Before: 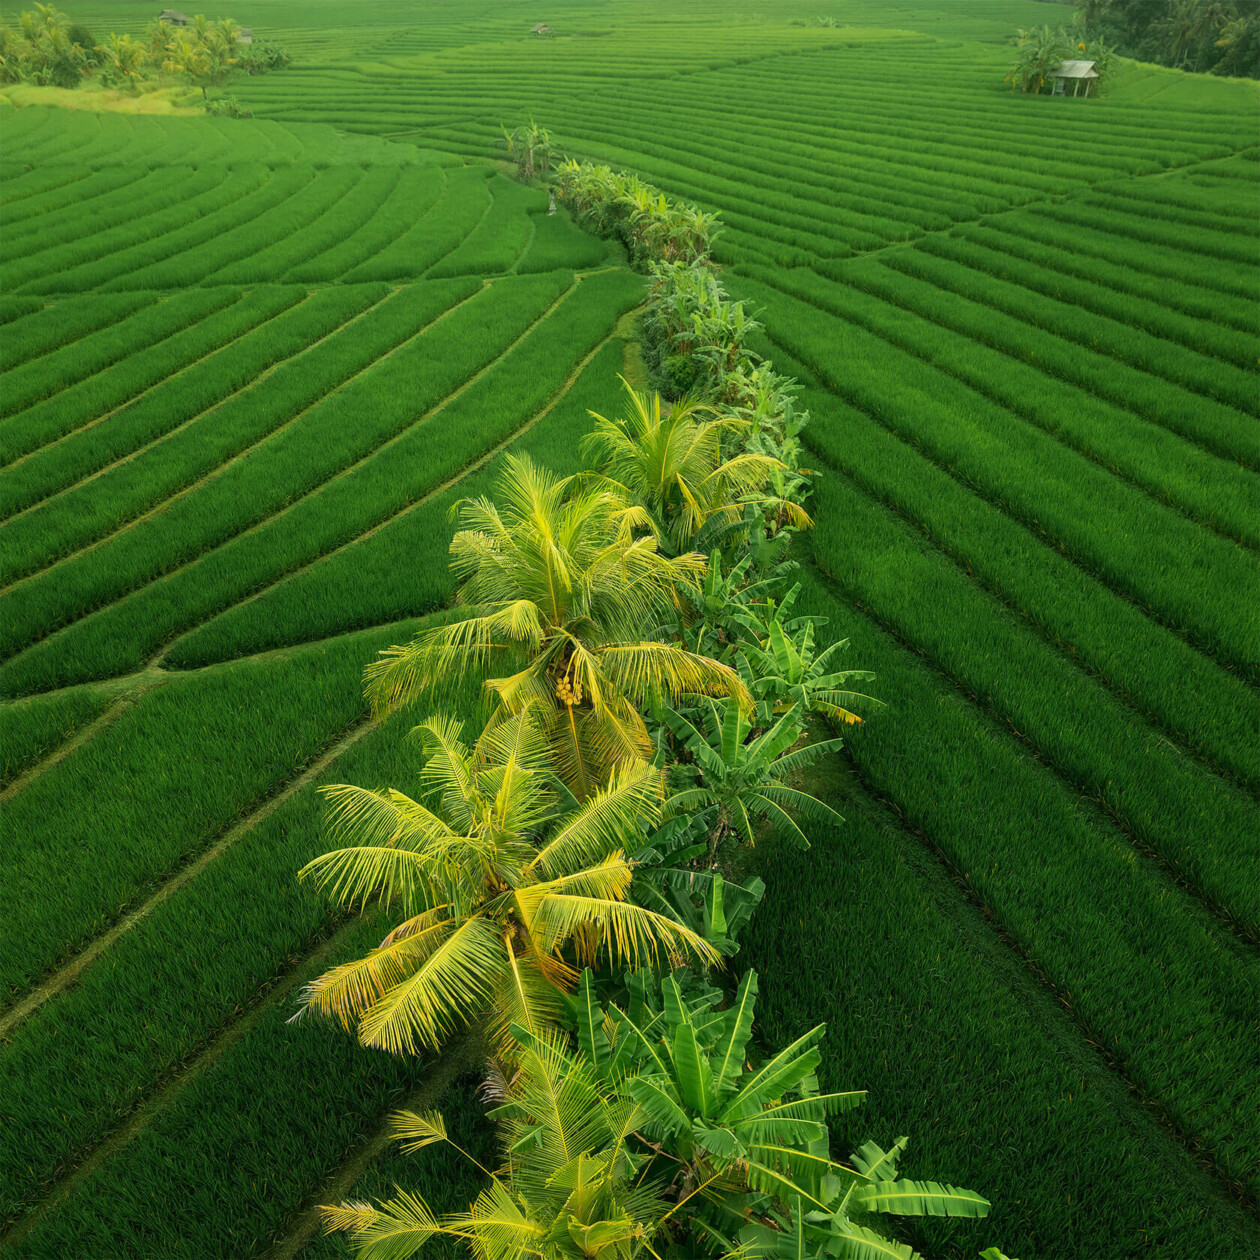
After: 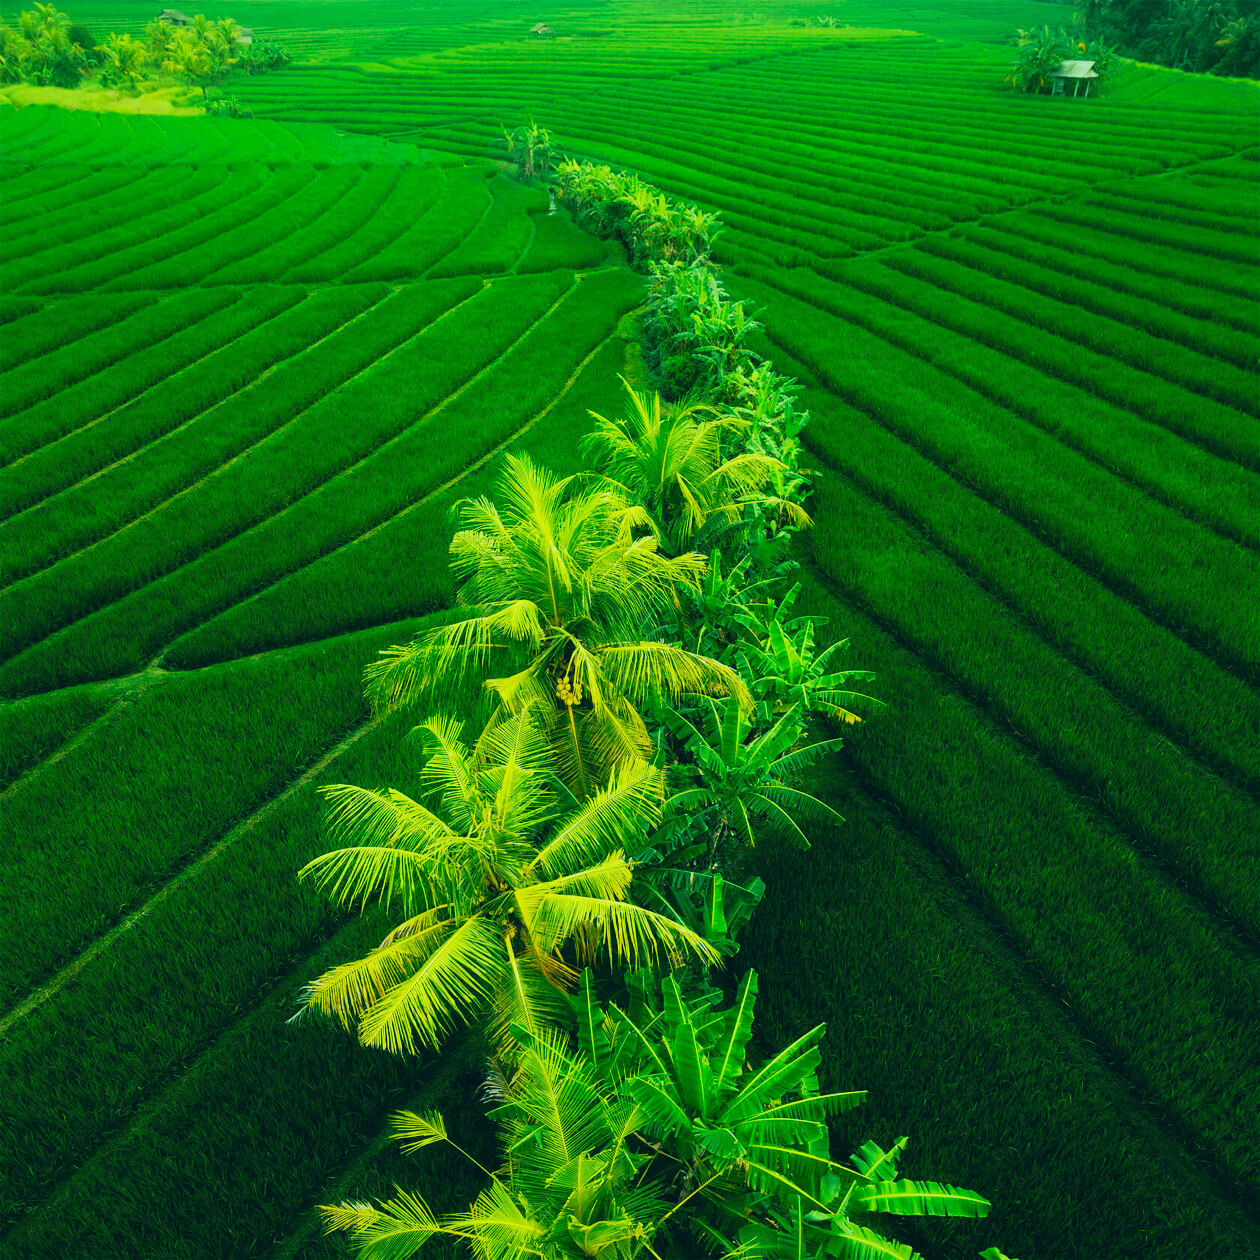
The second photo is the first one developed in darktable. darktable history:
color correction: highlights a* -19.99, highlights b* 9.79, shadows a* -20.71, shadows b* -11.32
tone curve: curves: ch0 [(0, 0.008) (0.081, 0.044) (0.177, 0.123) (0.283, 0.253) (0.427, 0.441) (0.495, 0.524) (0.661, 0.756) (0.796, 0.859) (1, 0.951)]; ch1 [(0, 0) (0.161, 0.092) (0.35, 0.33) (0.392, 0.392) (0.427, 0.426) (0.479, 0.472) (0.505, 0.5) (0.521, 0.519) (0.567, 0.556) (0.583, 0.588) (0.625, 0.627) (0.678, 0.733) (1, 1)]; ch2 [(0, 0) (0.346, 0.362) (0.404, 0.427) (0.502, 0.499) (0.523, 0.522) (0.544, 0.561) (0.58, 0.59) (0.629, 0.642) (0.717, 0.678) (1, 1)], preserve colors none
